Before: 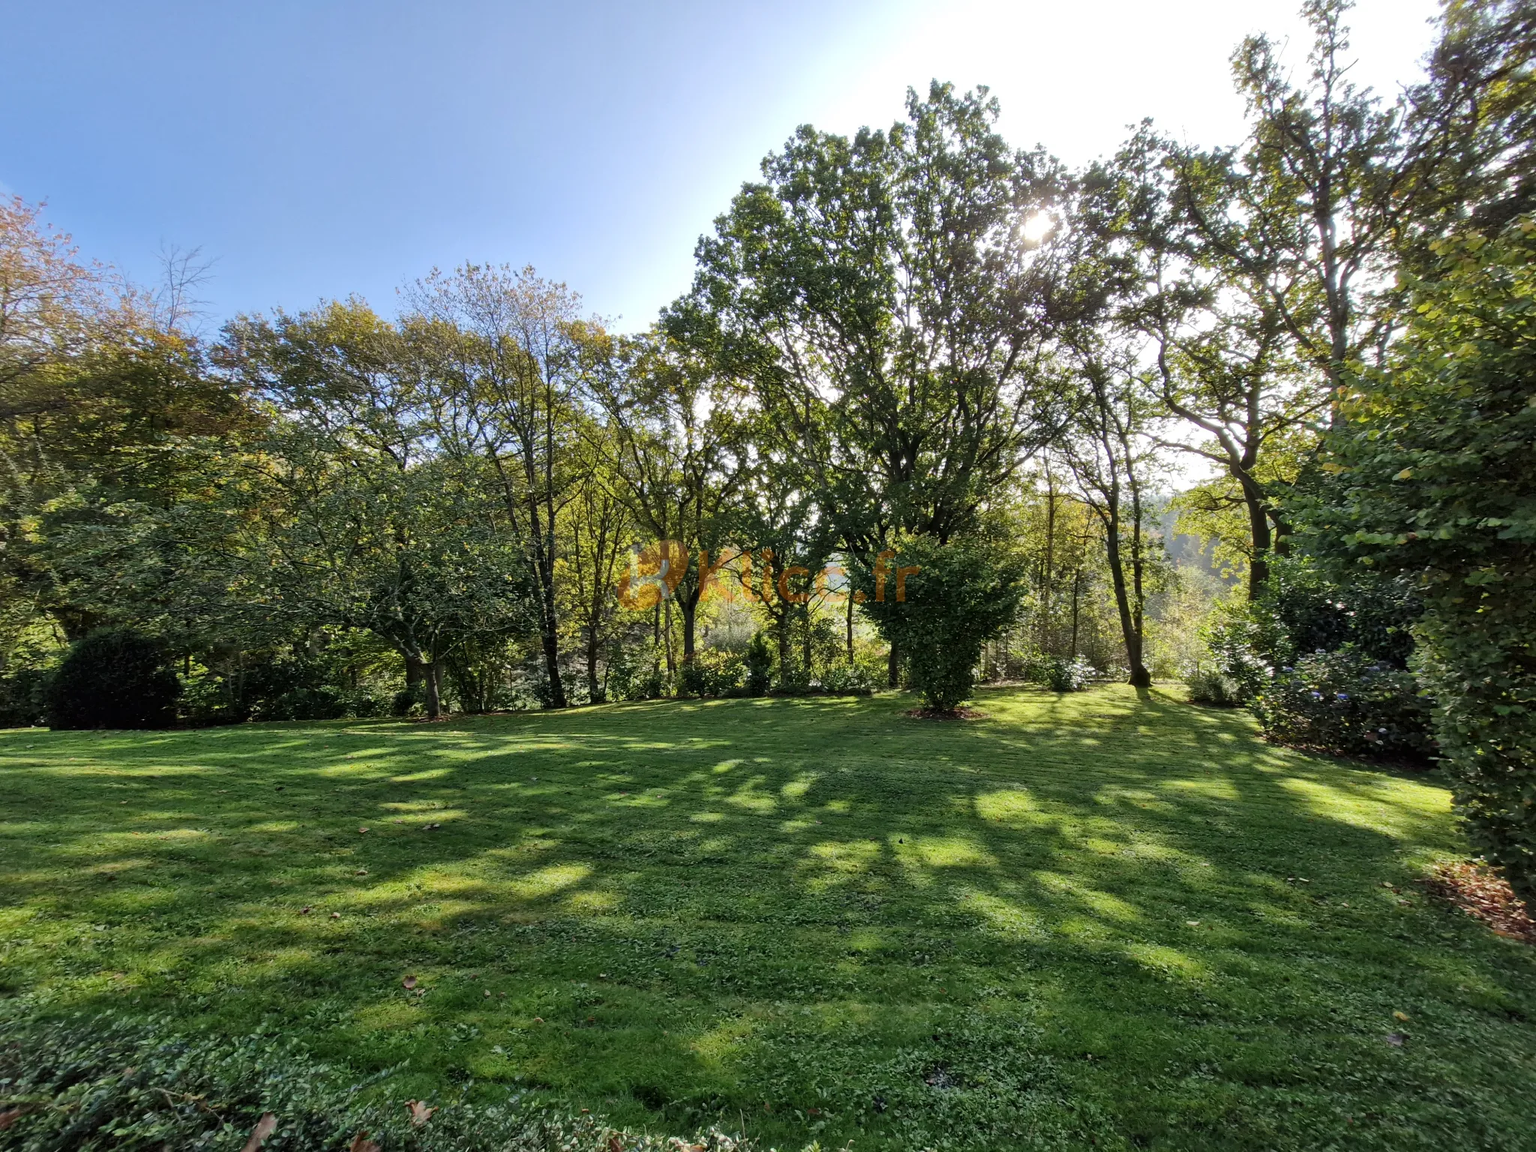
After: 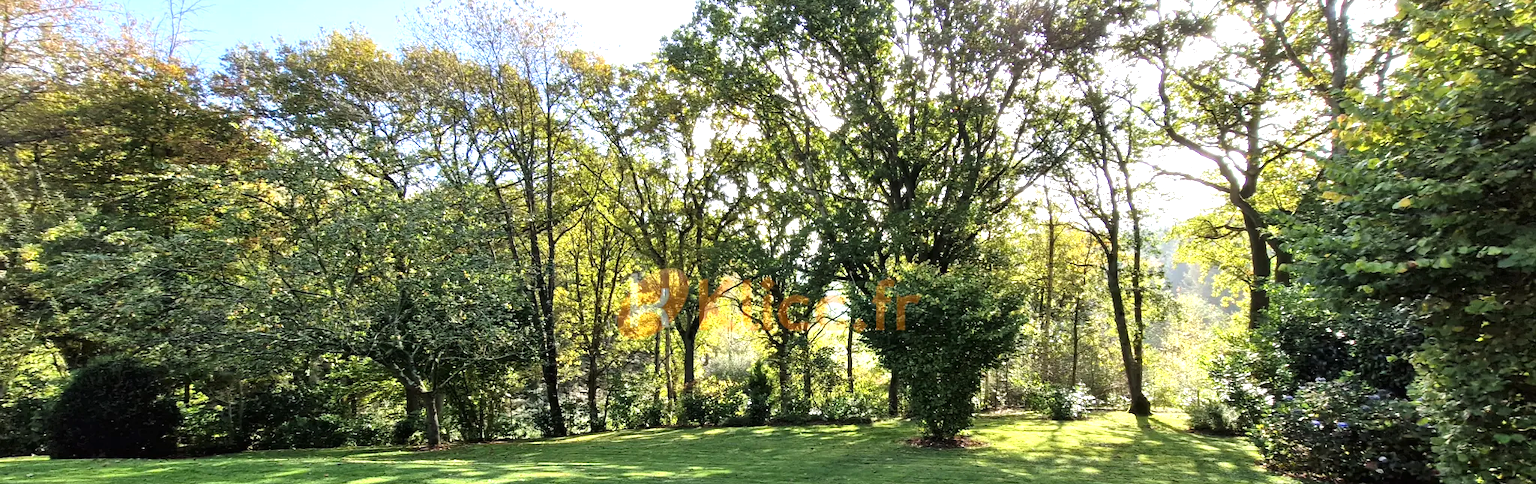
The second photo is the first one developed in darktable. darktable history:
crop and rotate: top 23.576%, bottom 34.336%
tone equalizer: -8 EV -0.385 EV, -7 EV -0.363 EV, -6 EV -0.303 EV, -5 EV -0.232 EV, -3 EV 0.229 EV, -2 EV 0.331 EV, -1 EV 0.385 EV, +0 EV 0.393 EV
exposure: black level correction 0, exposure 0.691 EV, compensate exposure bias true, compensate highlight preservation false
